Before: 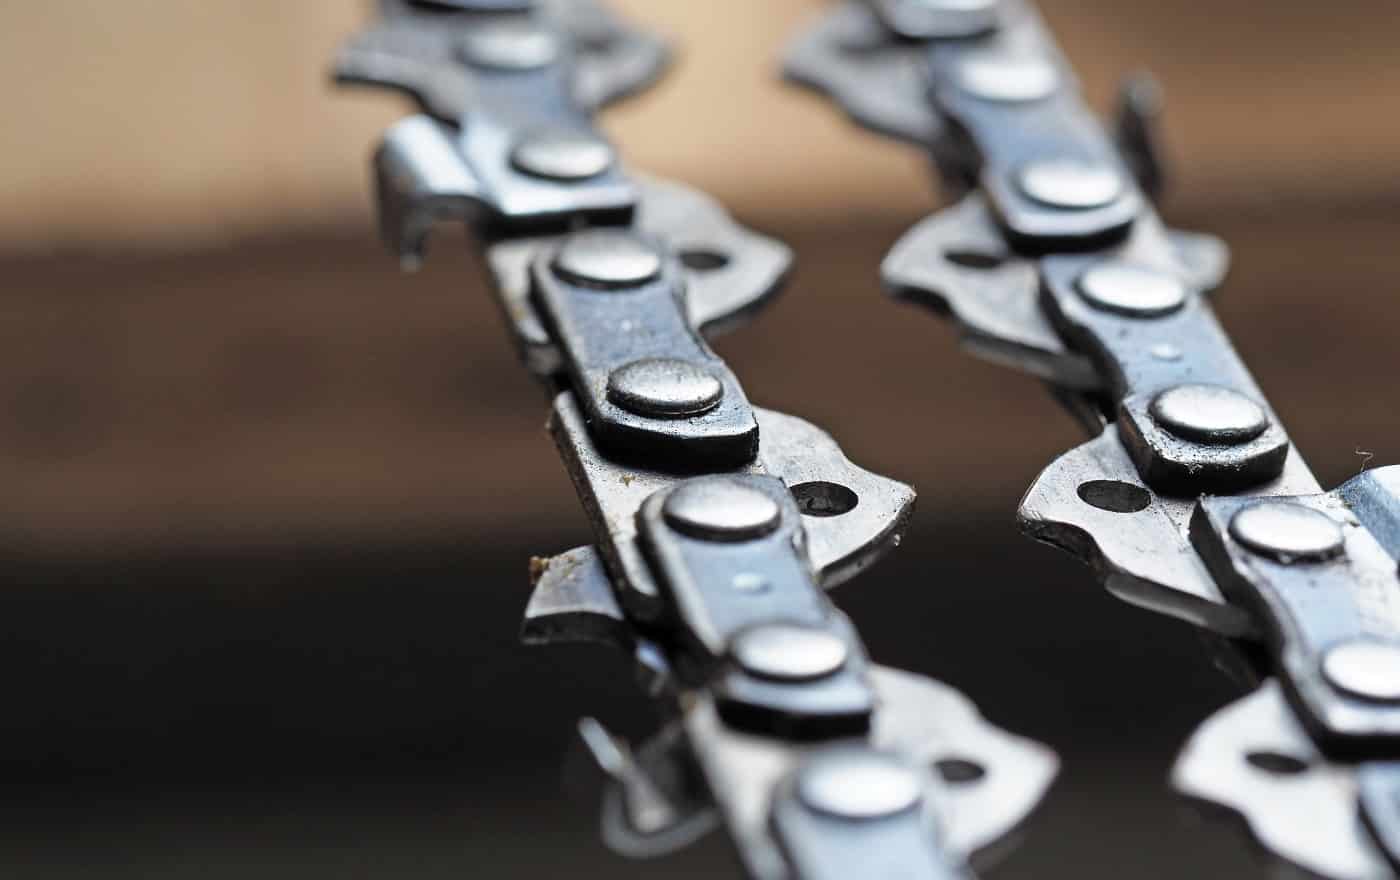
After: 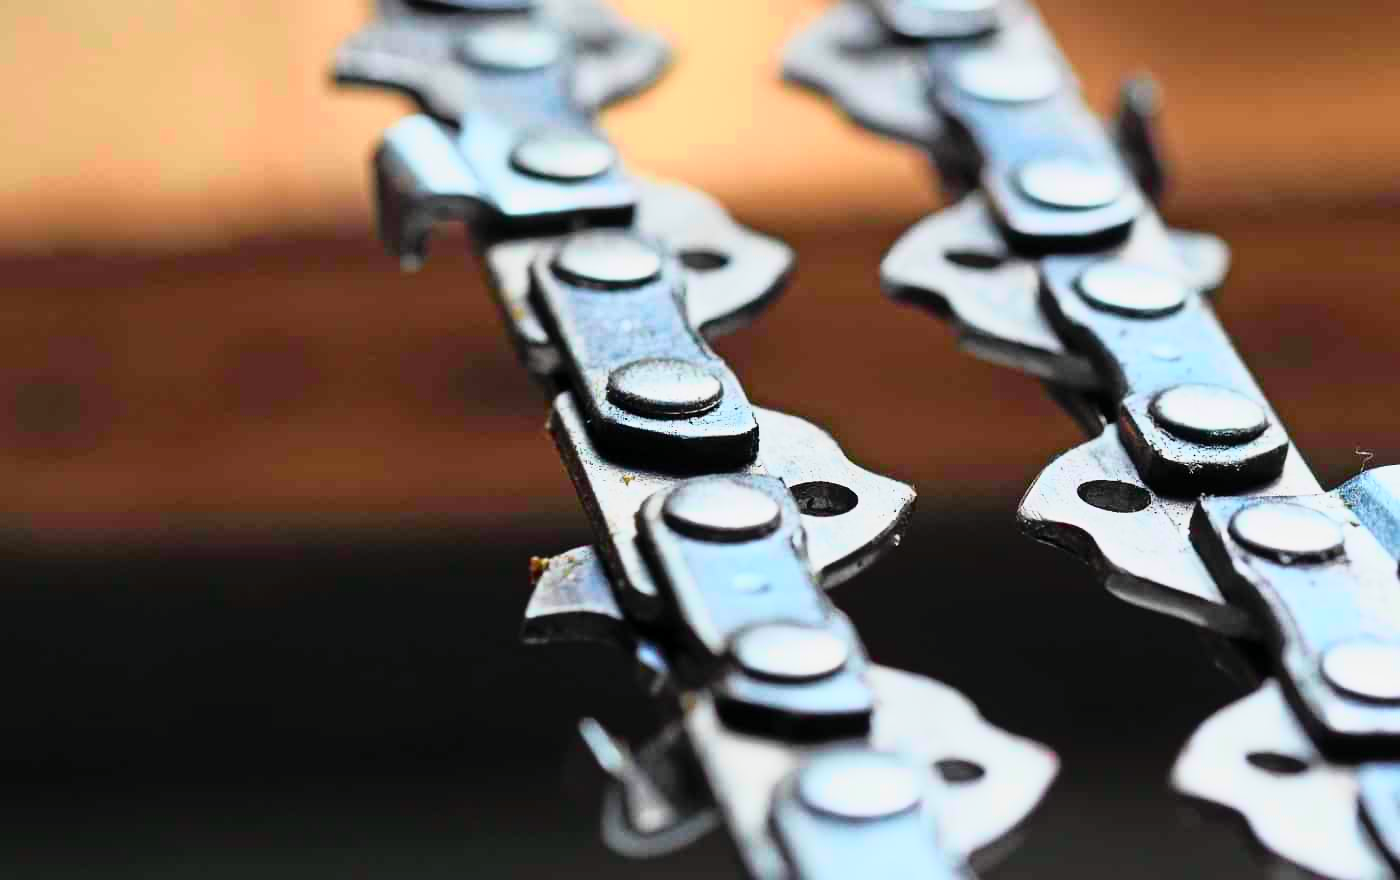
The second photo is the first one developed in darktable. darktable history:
color balance rgb: perceptual saturation grading › global saturation 25%, global vibrance 20%
tone curve: curves: ch0 [(0, 0) (0.046, 0.031) (0.163, 0.114) (0.391, 0.432) (0.488, 0.561) (0.695, 0.839) (0.785, 0.904) (1, 0.965)]; ch1 [(0, 0) (0.248, 0.252) (0.427, 0.412) (0.482, 0.462) (0.499, 0.497) (0.518, 0.52) (0.535, 0.577) (0.585, 0.623) (0.679, 0.743) (0.788, 0.809) (1, 1)]; ch2 [(0, 0) (0.313, 0.262) (0.427, 0.417) (0.473, 0.47) (0.503, 0.503) (0.523, 0.515) (0.557, 0.596) (0.598, 0.646) (0.708, 0.771) (1, 1)], color space Lab, independent channels, preserve colors none
